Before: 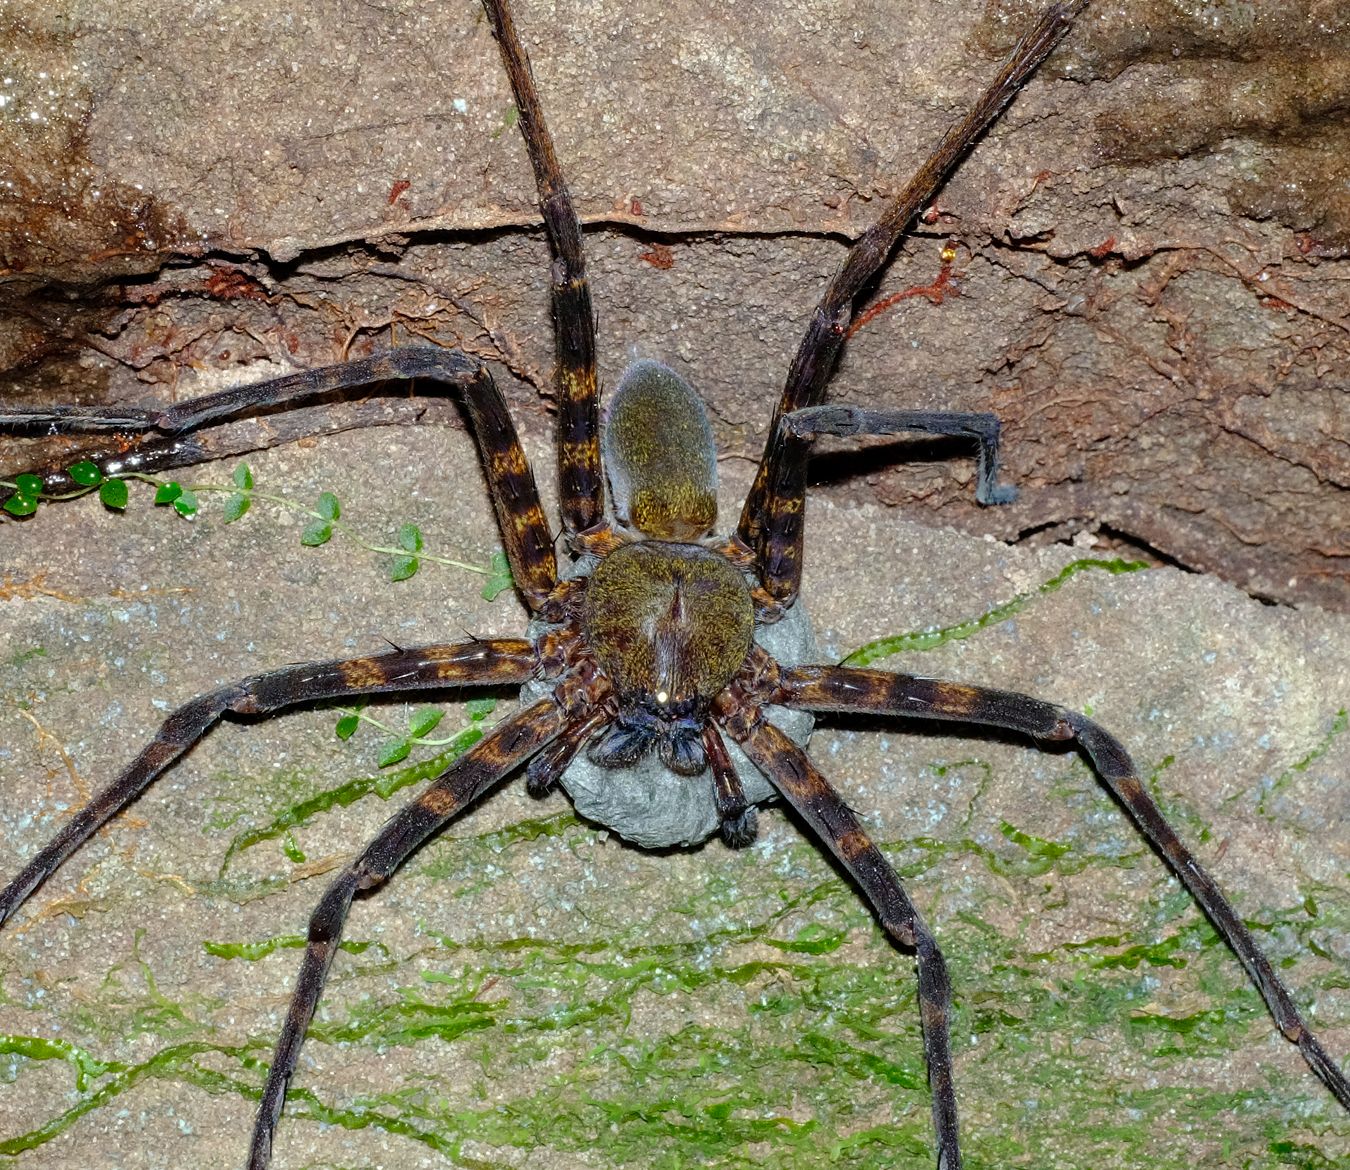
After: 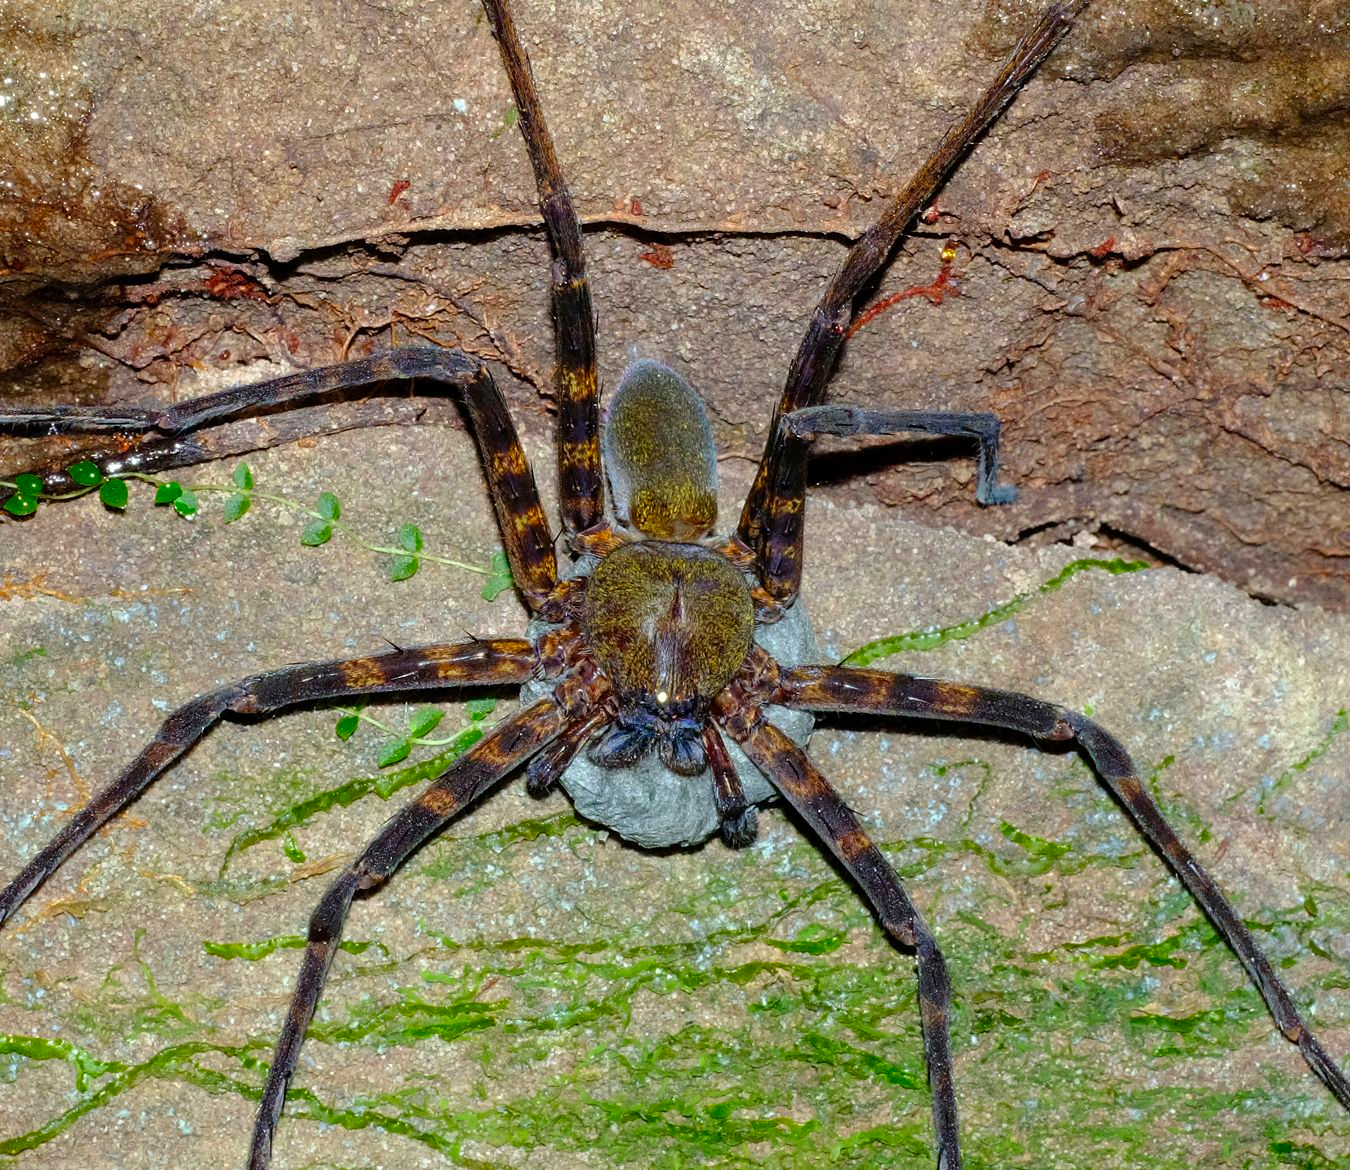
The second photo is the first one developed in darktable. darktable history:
color balance rgb: global vibrance 20%
color contrast: green-magenta contrast 1.2, blue-yellow contrast 1.2
